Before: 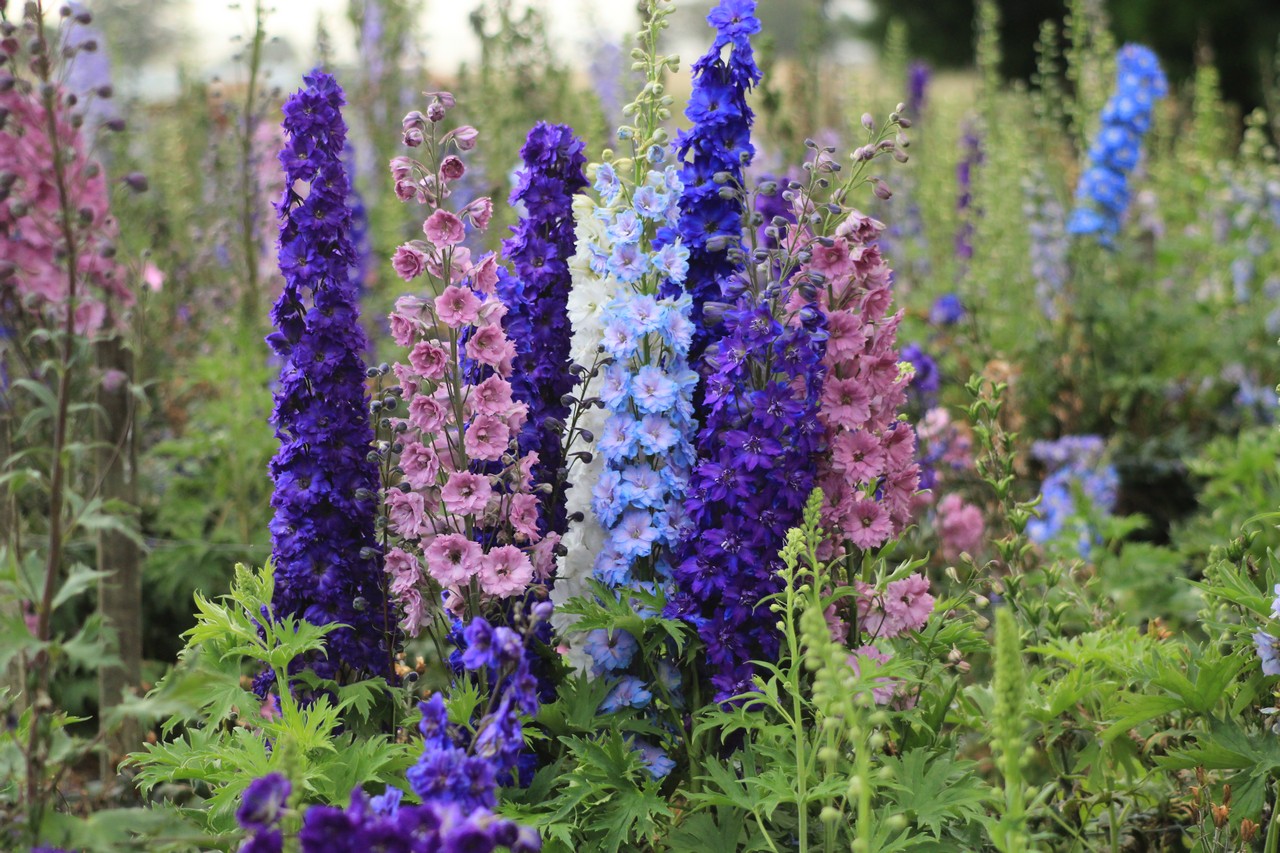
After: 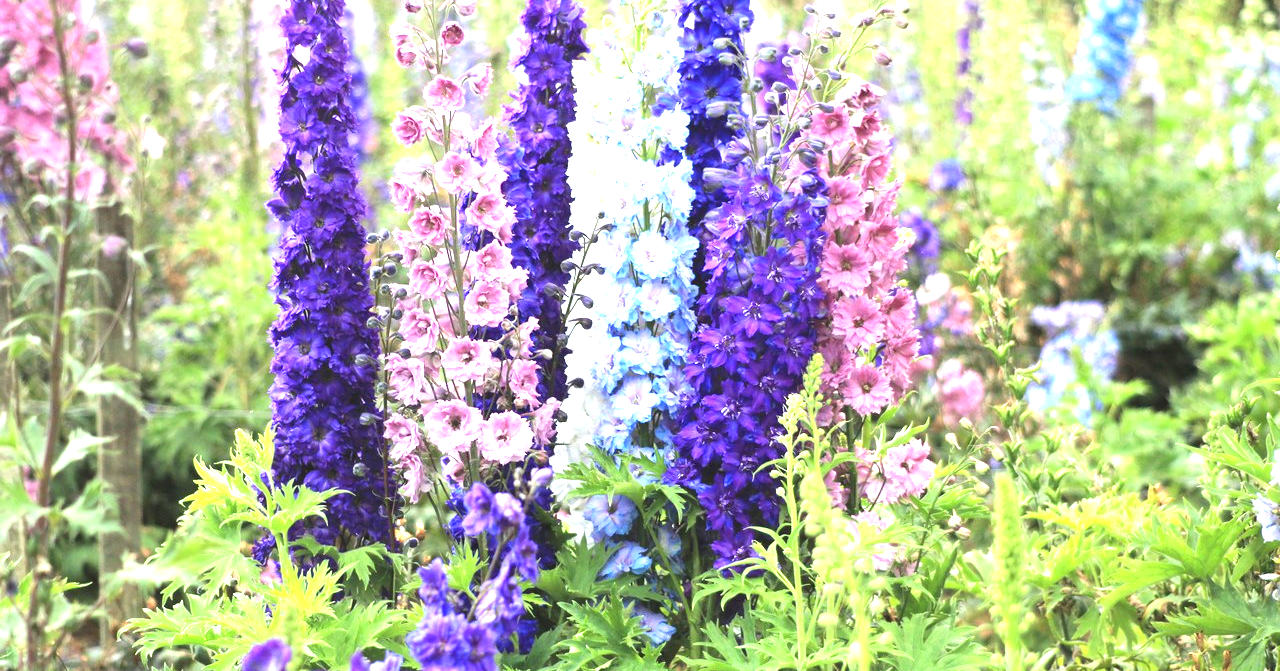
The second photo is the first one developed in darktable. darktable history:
exposure: black level correction 0, exposure 1.9 EV, compensate highlight preservation false
crop and rotate: top 15.774%, bottom 5.506%
white balance: red 0.978, blue 0.999
